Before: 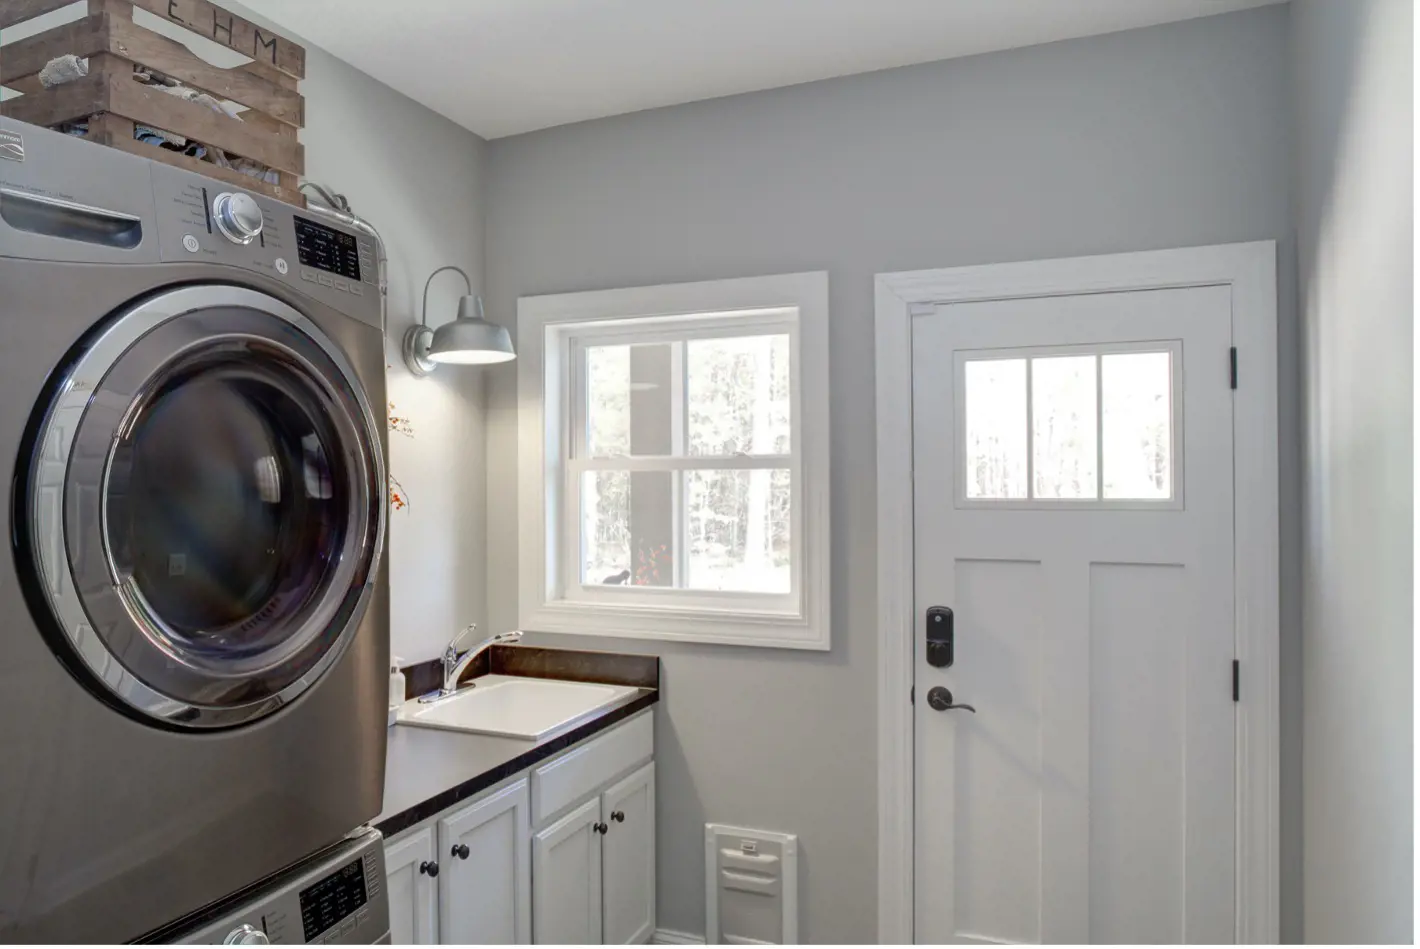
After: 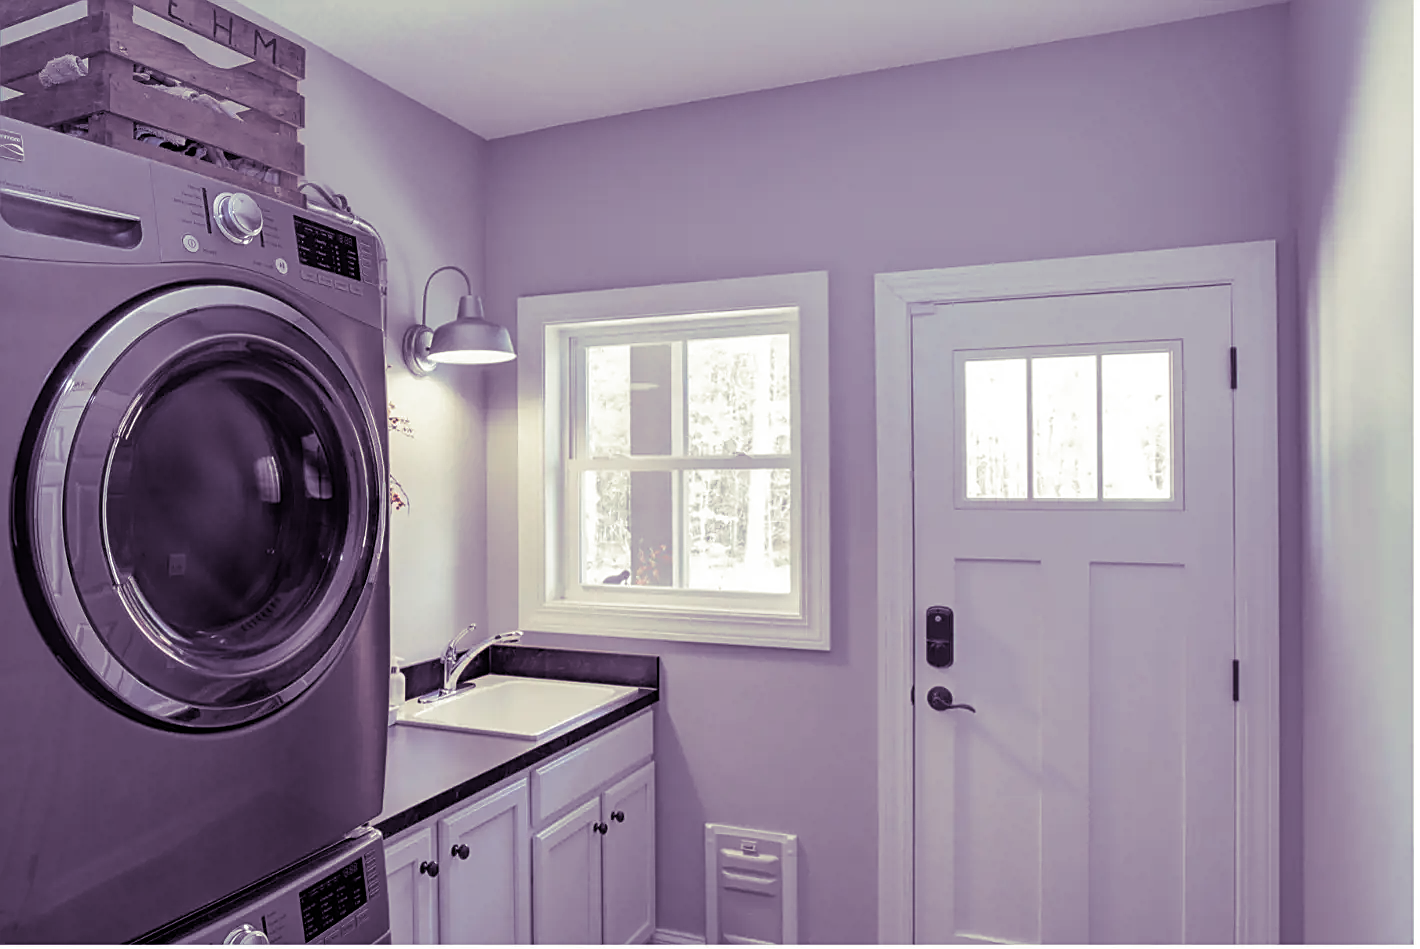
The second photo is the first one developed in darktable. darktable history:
sharpen: on, module defaults
split-toning: shadows › hue 266.4°, shadows › saturation 0.4, highlights › hue 61.2°, highlights › saturation 0.3, compress 0%
